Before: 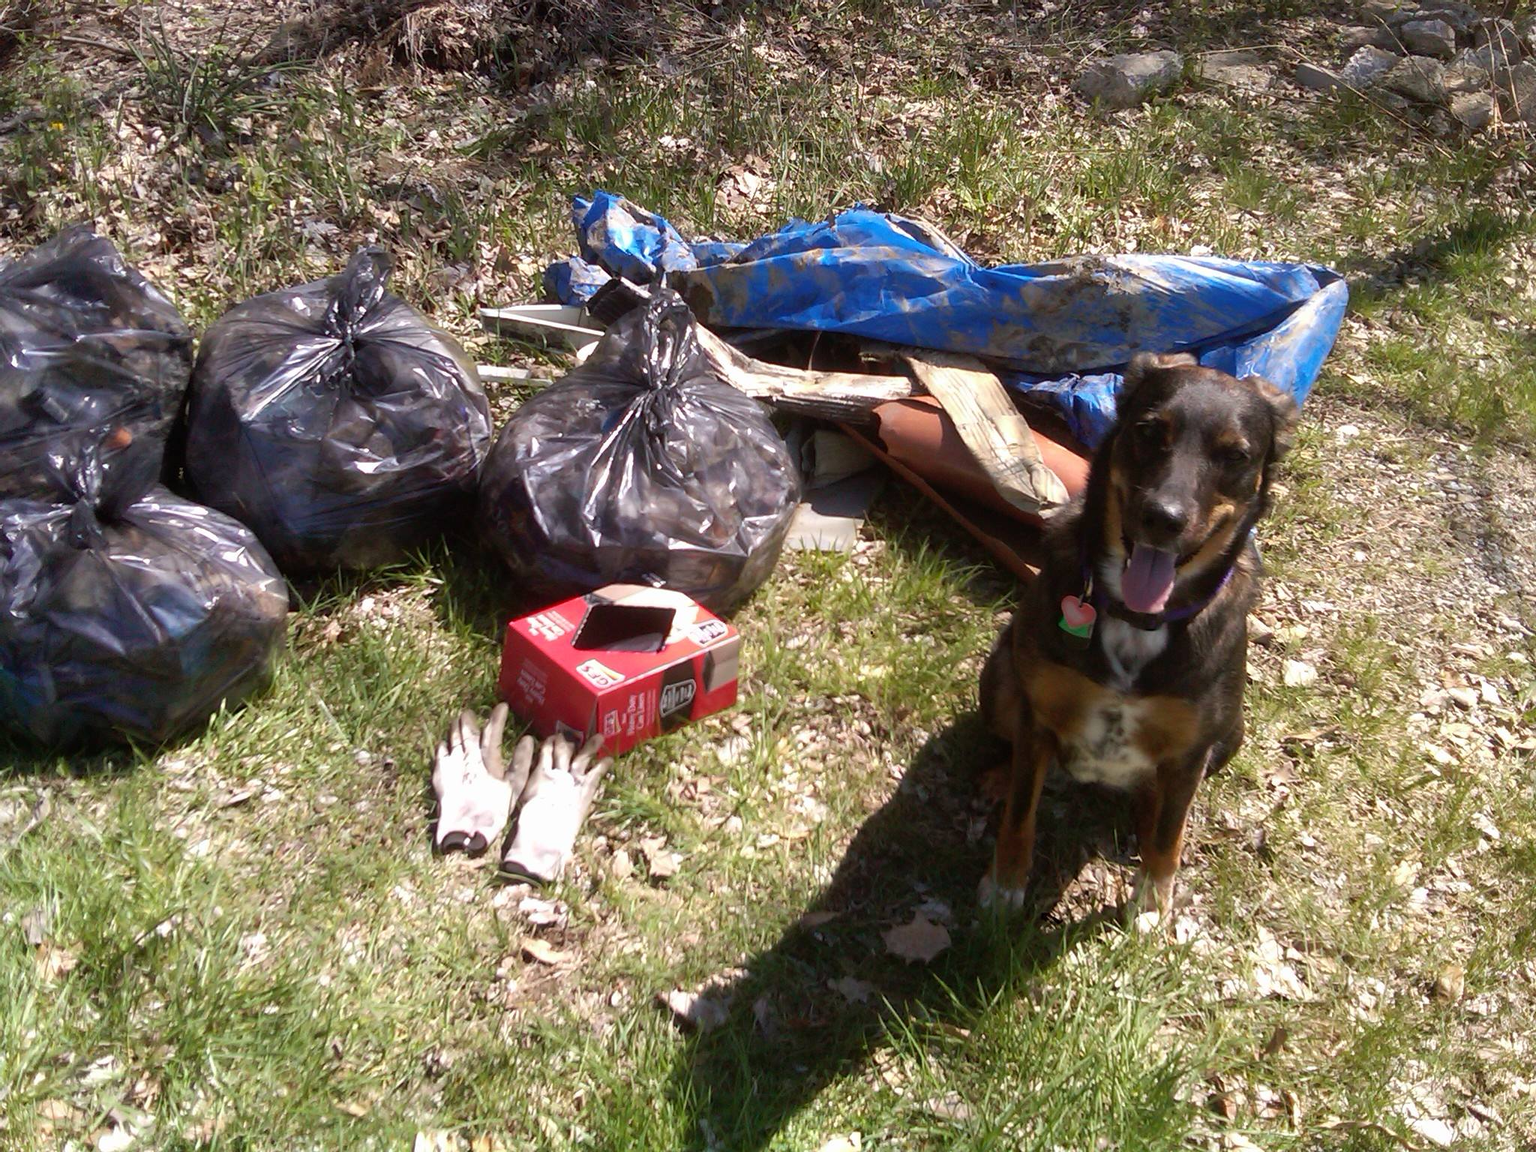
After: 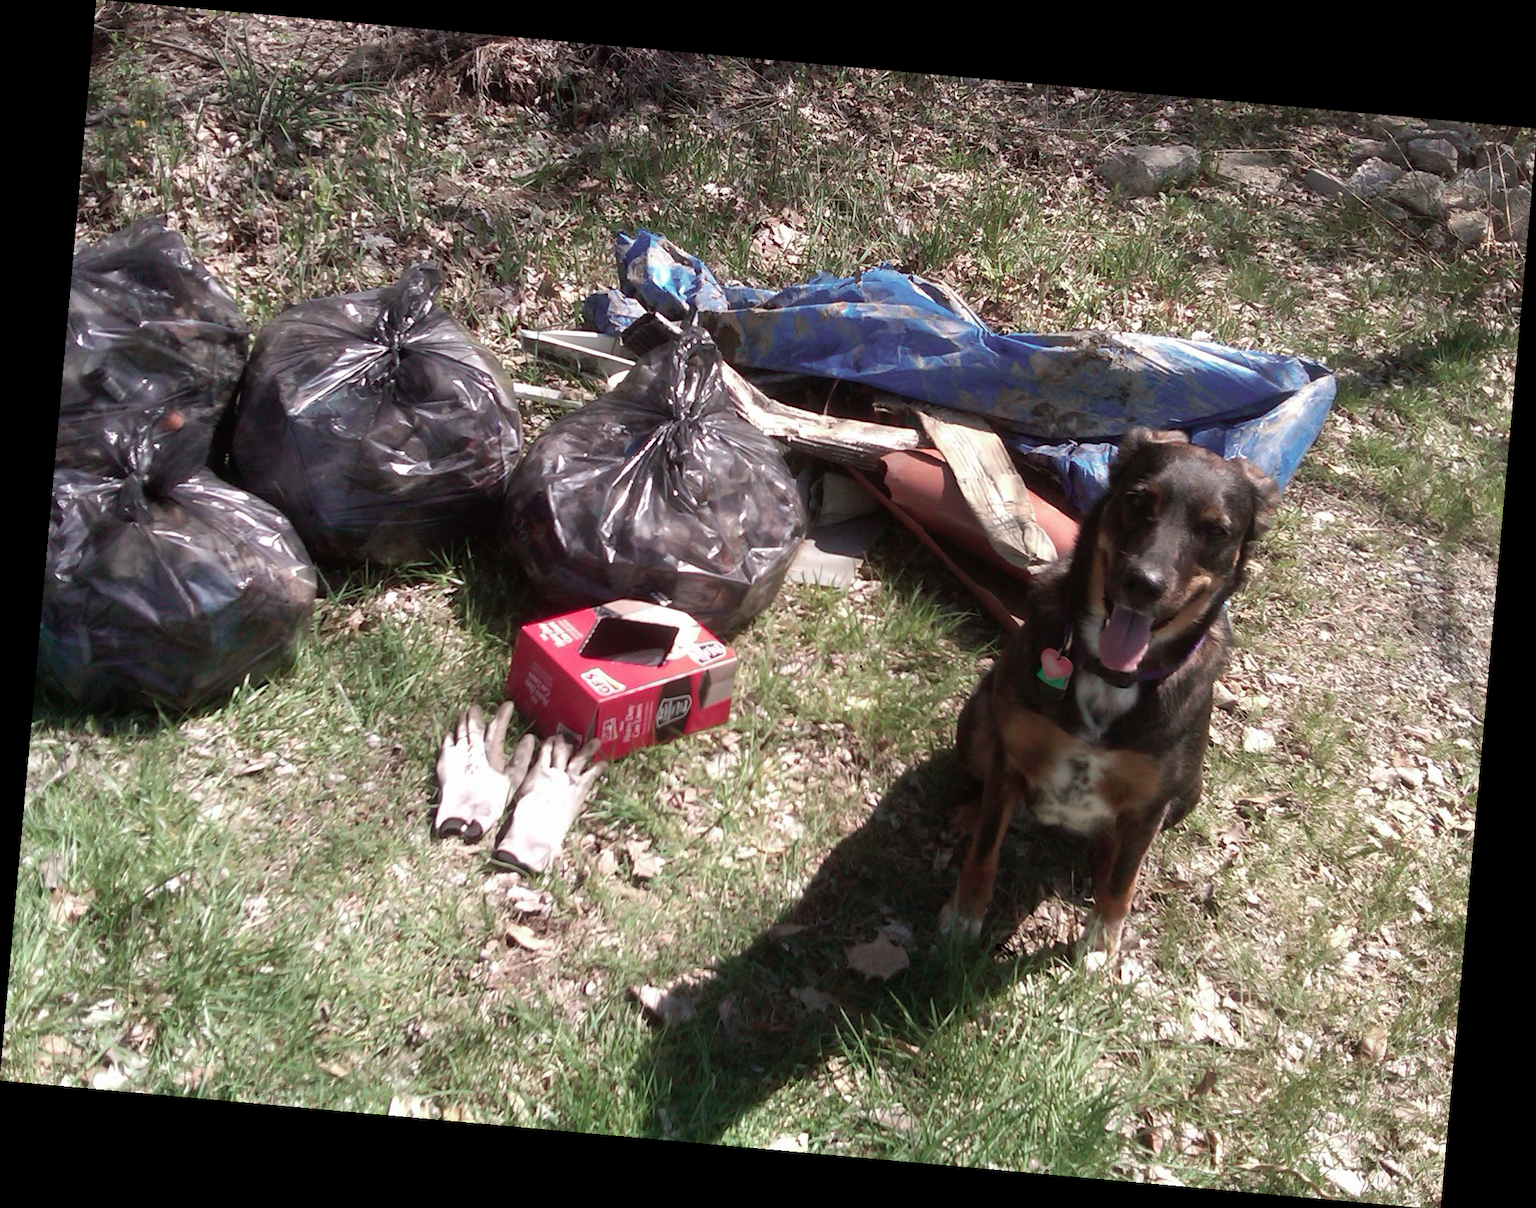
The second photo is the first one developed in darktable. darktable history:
color contrast: blue-yellow contrast 0.62
rotate and perspective: rotation 5.12°, automatic cropping off
